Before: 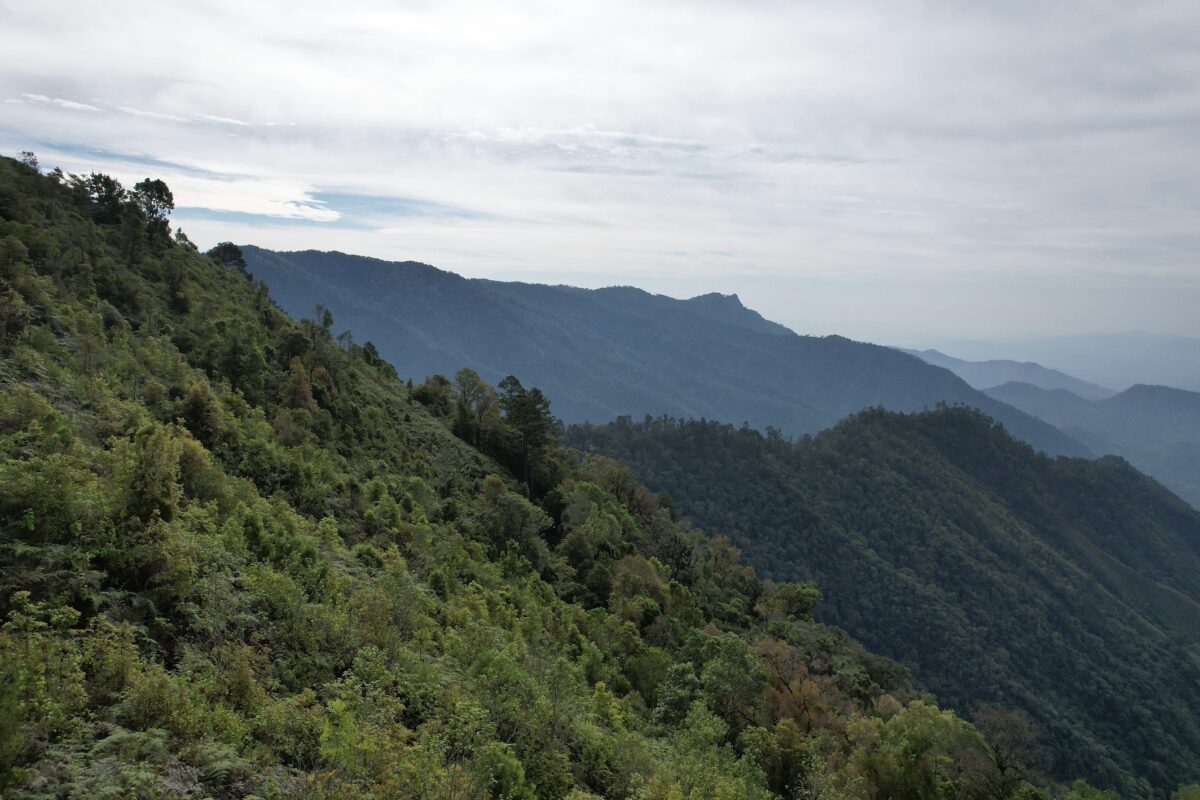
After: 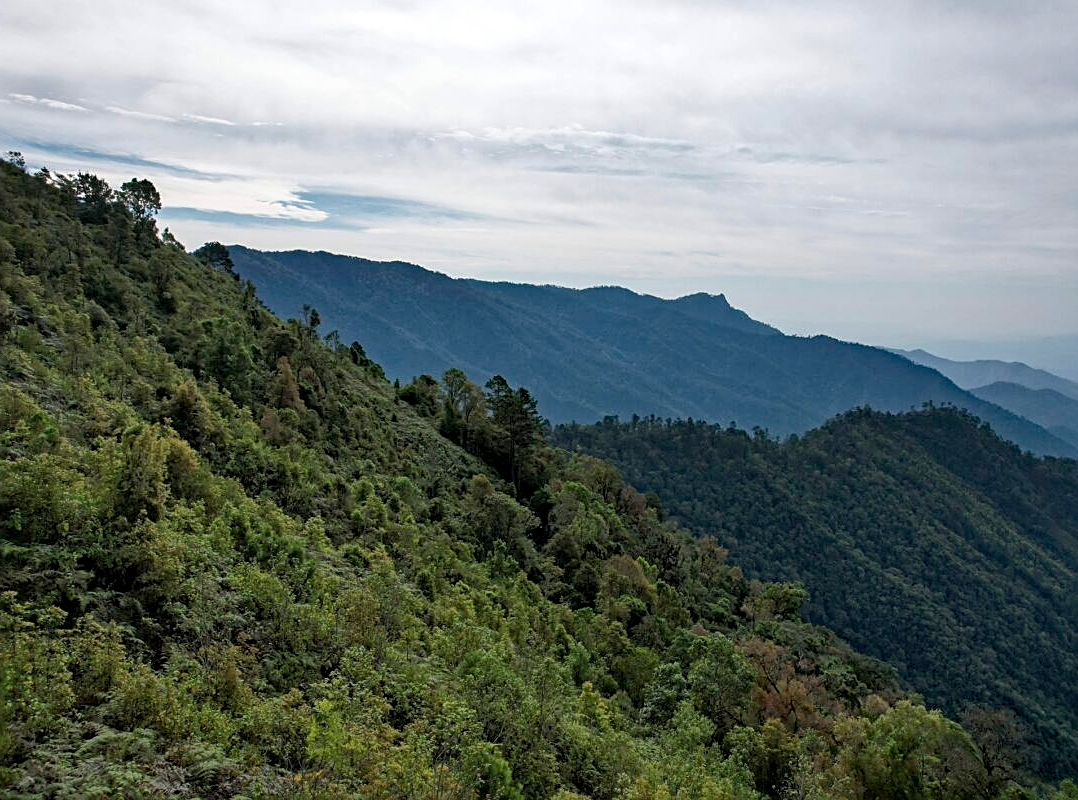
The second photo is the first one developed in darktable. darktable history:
local contrast: detail 130%
haze removal: strength 0.501, distance 0.436, adaptive false
sharpen: on, module defaults
crop and rotate: left 1.138%, right 9.005%
